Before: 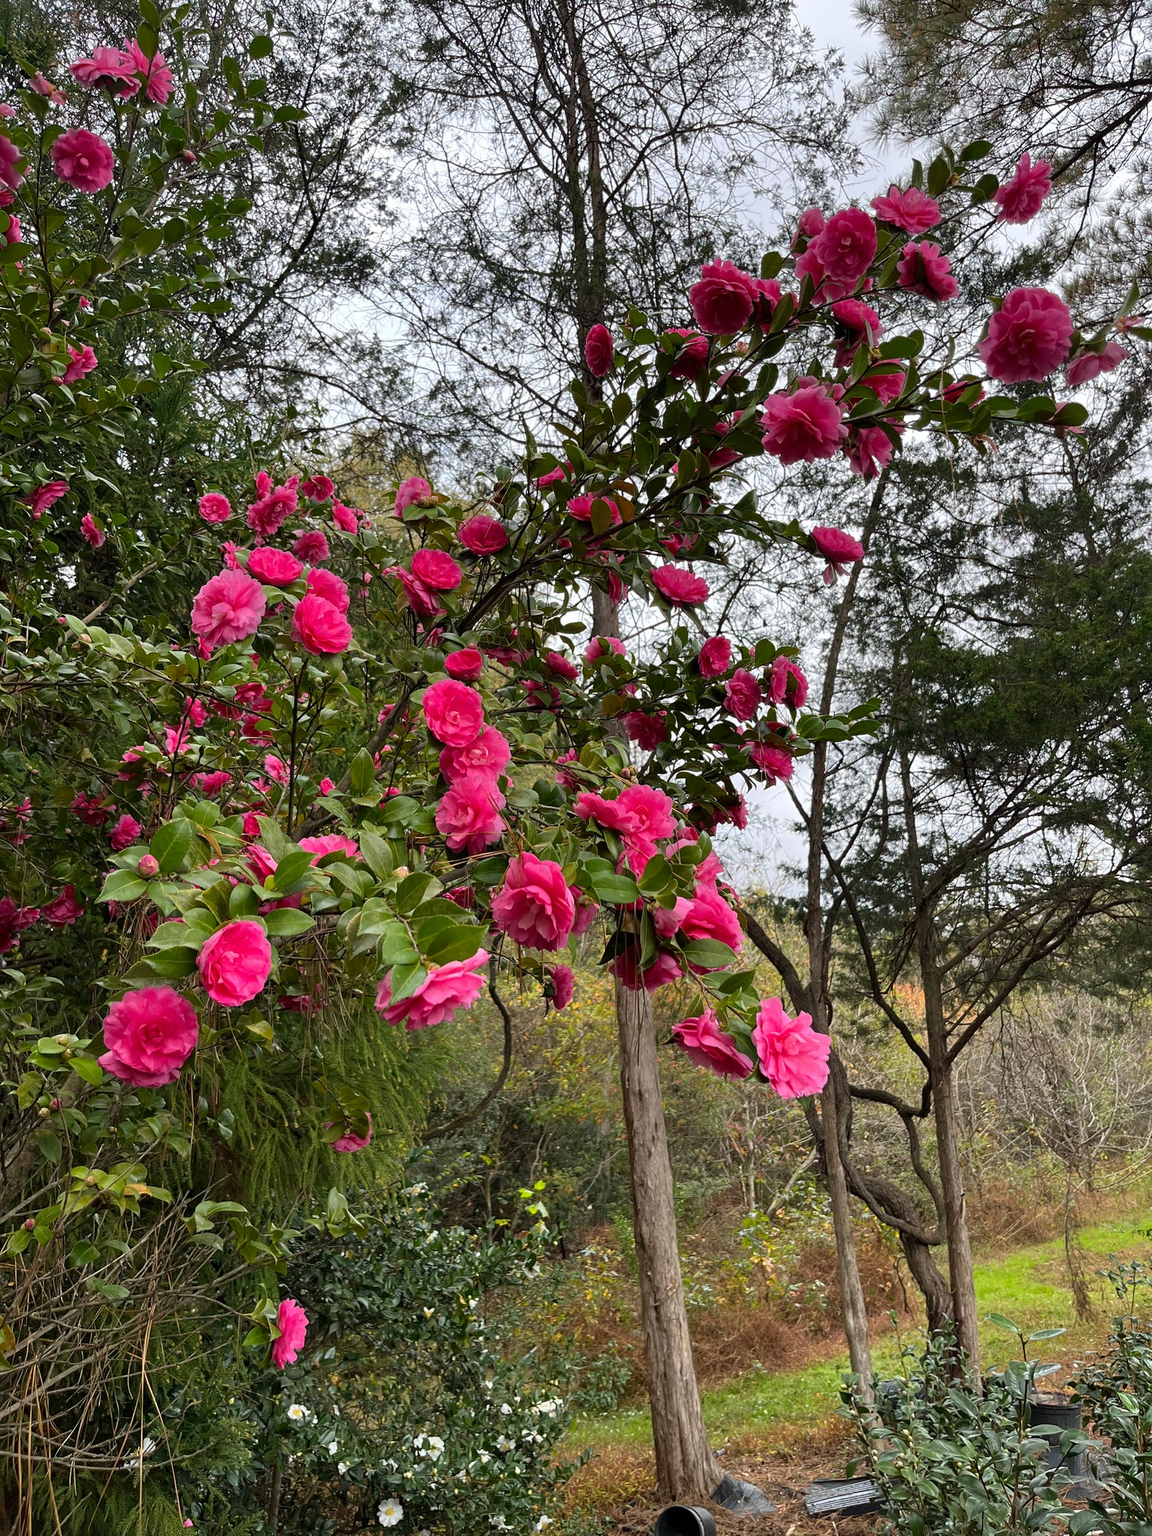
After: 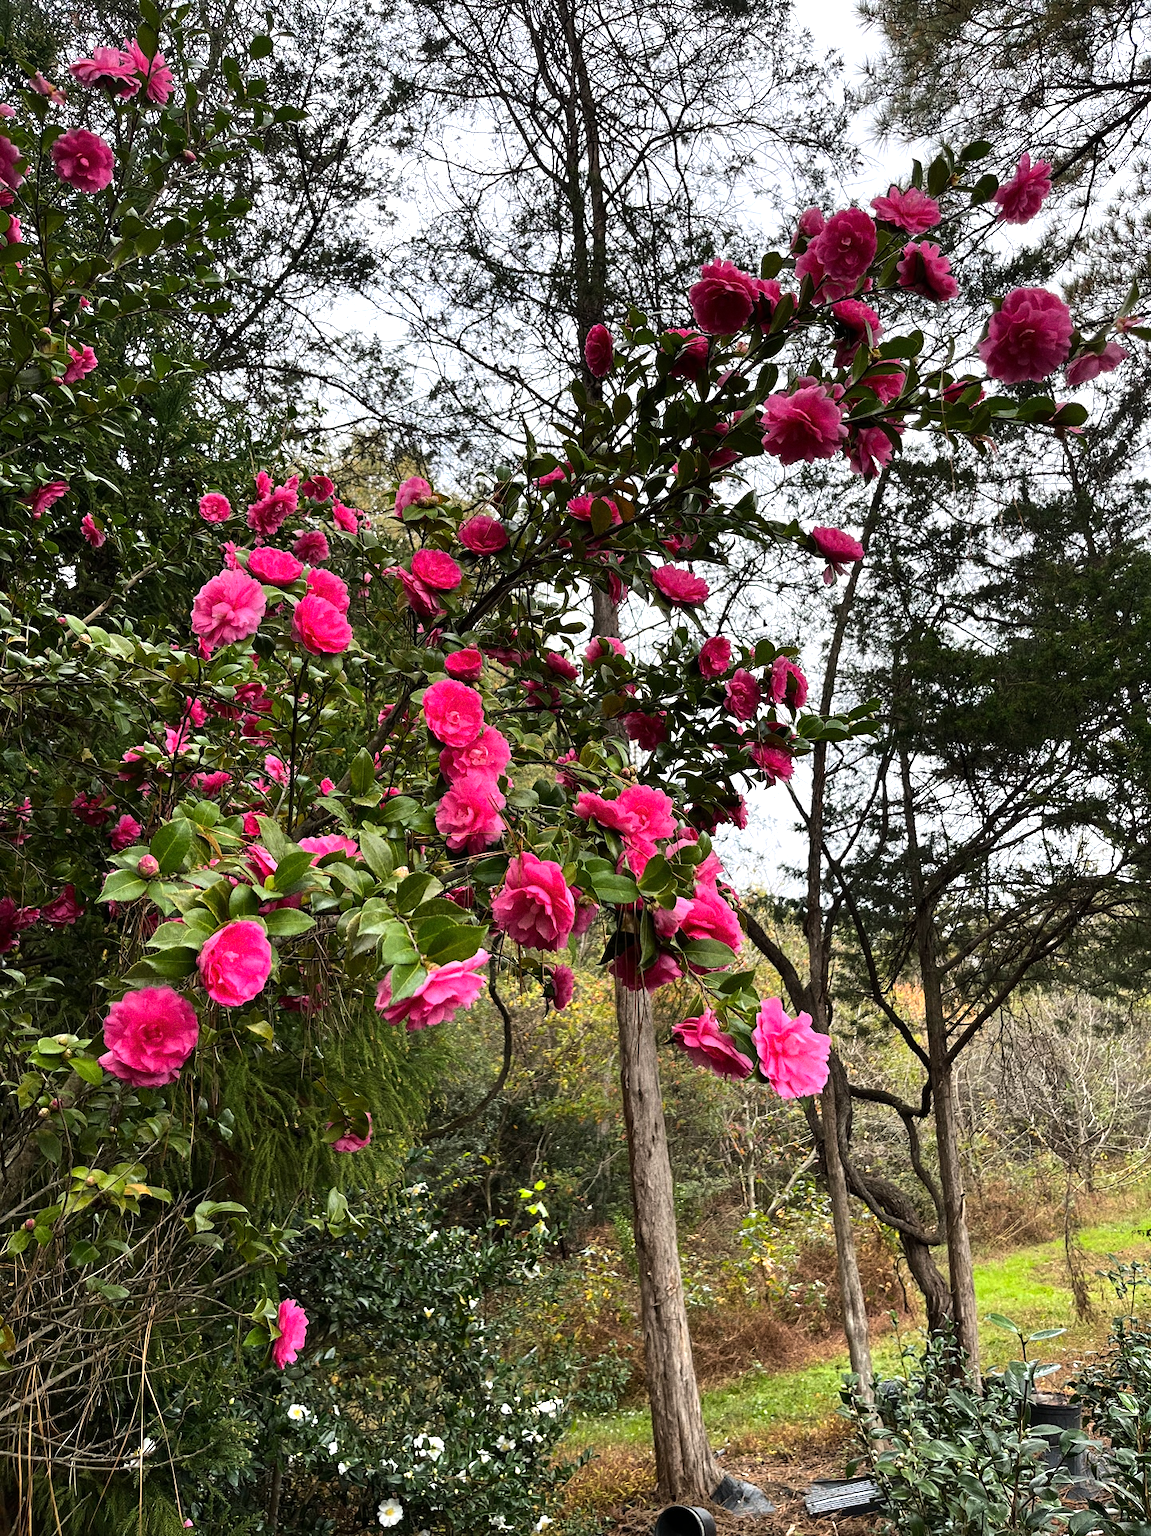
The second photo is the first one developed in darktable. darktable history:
grain: strength 26%
tone equalizer: -8 EV -0.75 EV, -7 EV -0.7 EV, -6 EV -0.6 EV, -5 EV -0.4 EV, -3 EV 0.4 EV, -2 EV 0.6 EV, -1 EV 0.7 EV, +0 EV 0.75 EV, edges refinement/feathering 500, mask exposure compensation -1.57 EV, preserve details no
